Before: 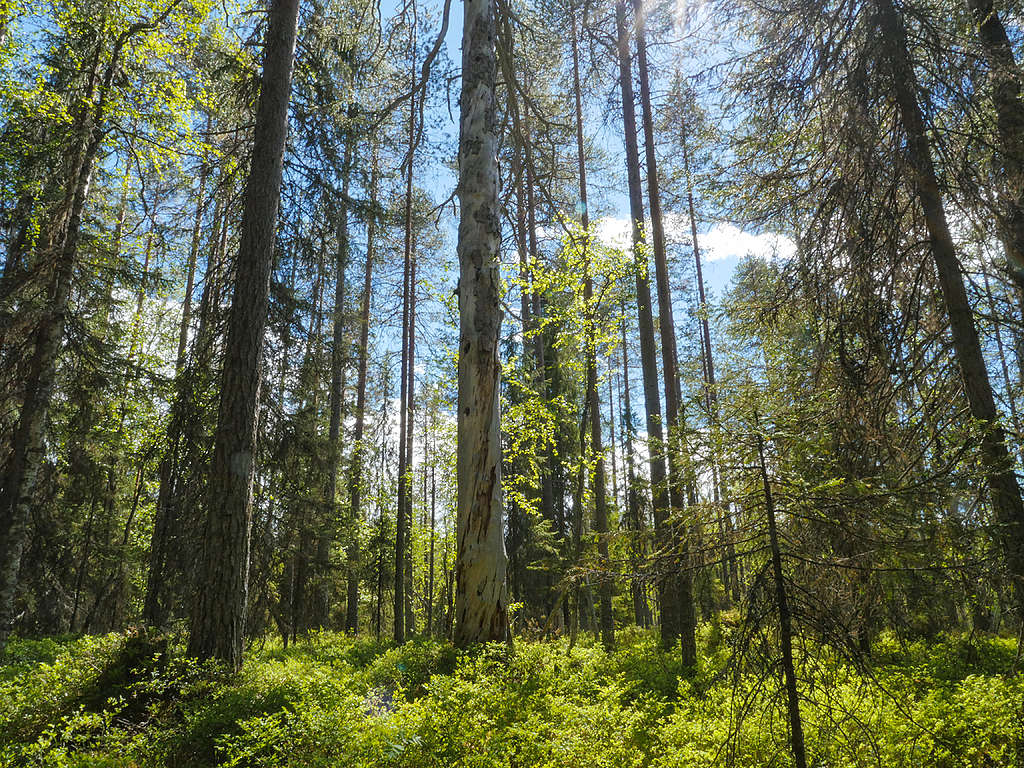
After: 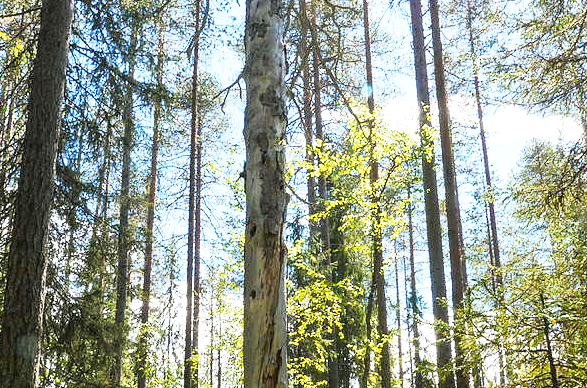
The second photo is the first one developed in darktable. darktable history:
exposure: black level correction 0.001, exposure 0.5 EV, compensate highlight preservation false
crop: left 20.963%, top 15.362%, right 21.661%, bottom 34.043%
base curve: curves: ch0 [(0, 0) (0.005, 0.002) (0.193, 0.295) (0.399, 0.664) (0.75, 0.928) (1, 1)], preserve colors none
